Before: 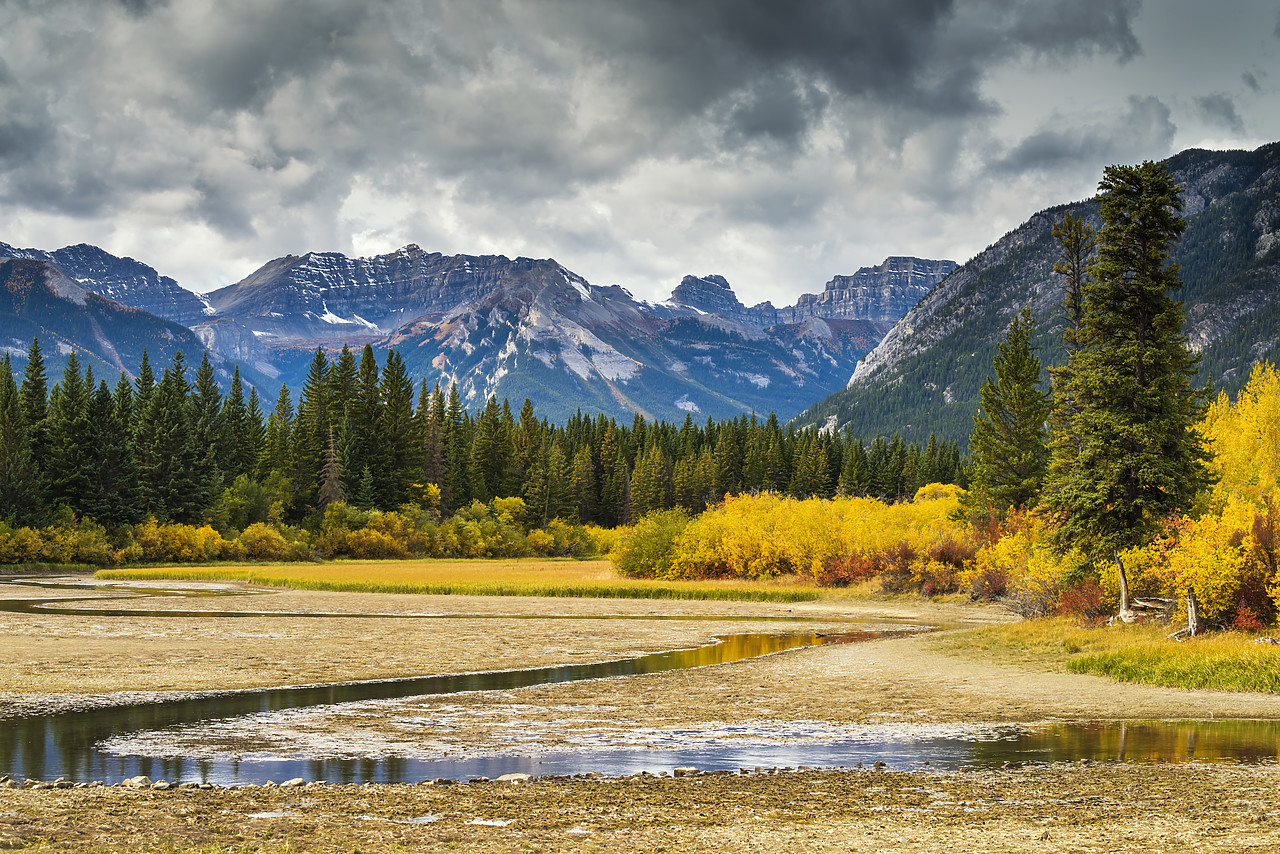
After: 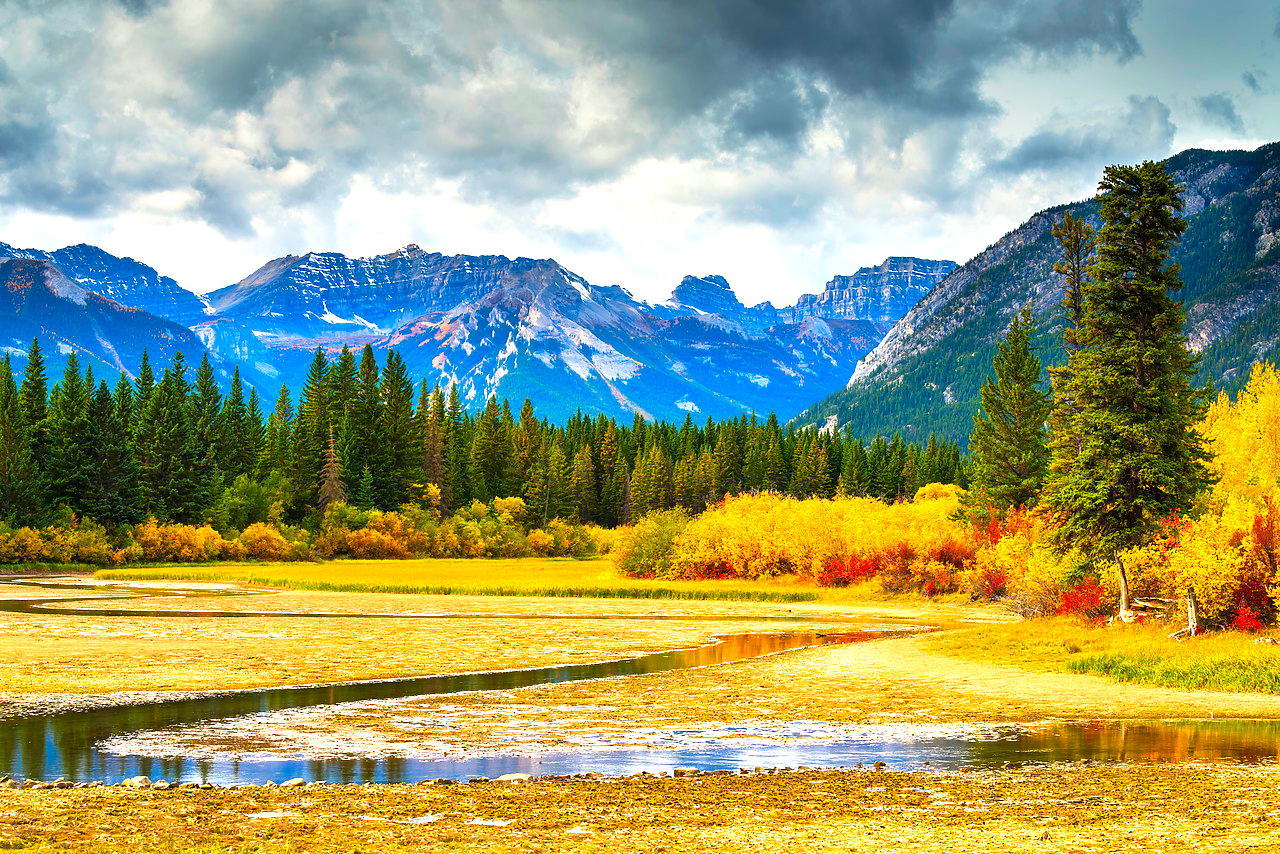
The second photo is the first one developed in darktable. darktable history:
color correction: highlights b* -0.032, saturation 1.76
exposure: black level correction 0, exposure 0.69 EV, compensate highlight preservation false
